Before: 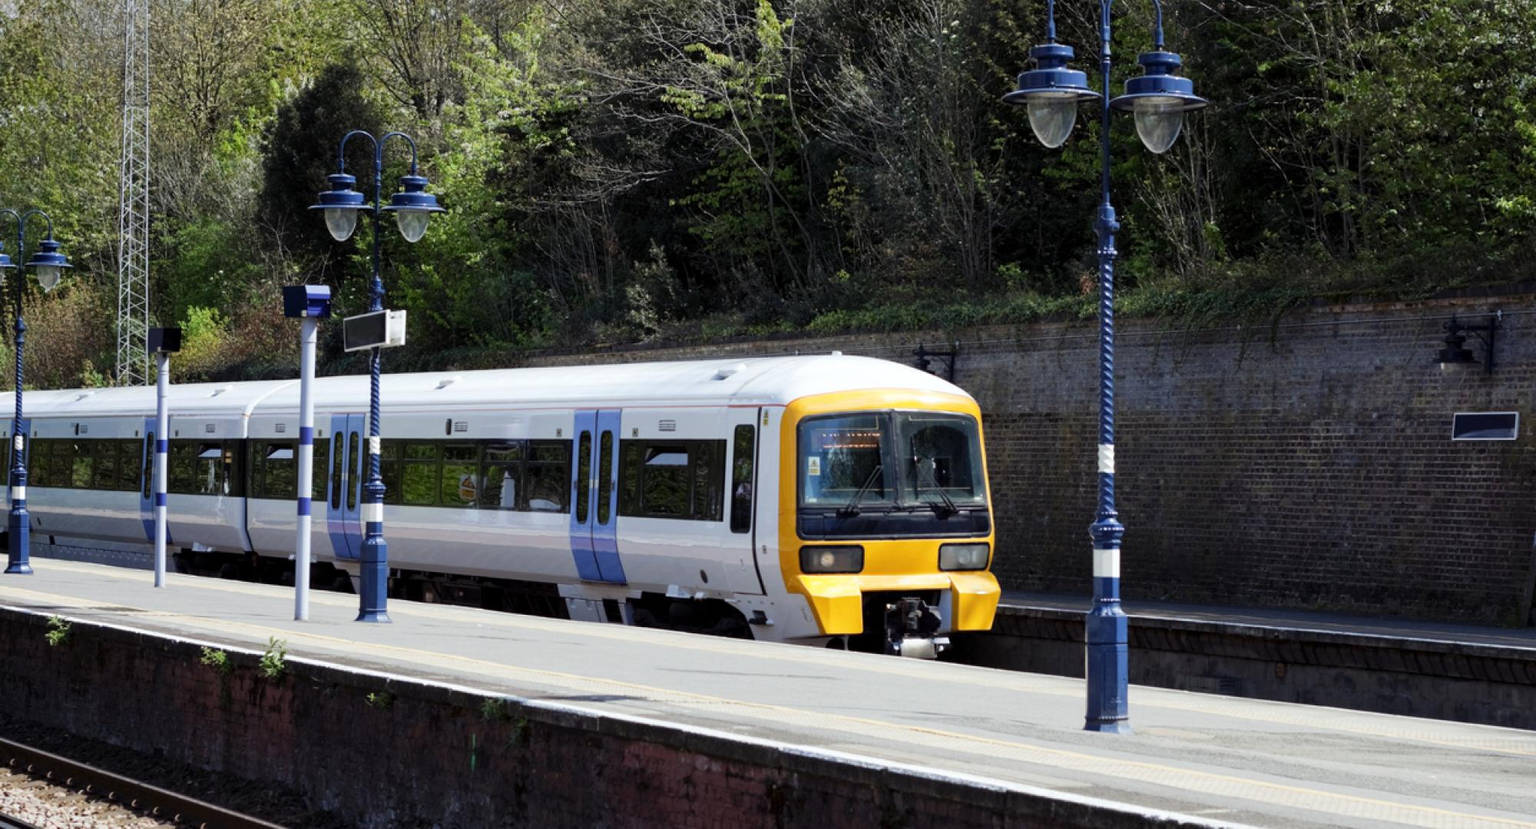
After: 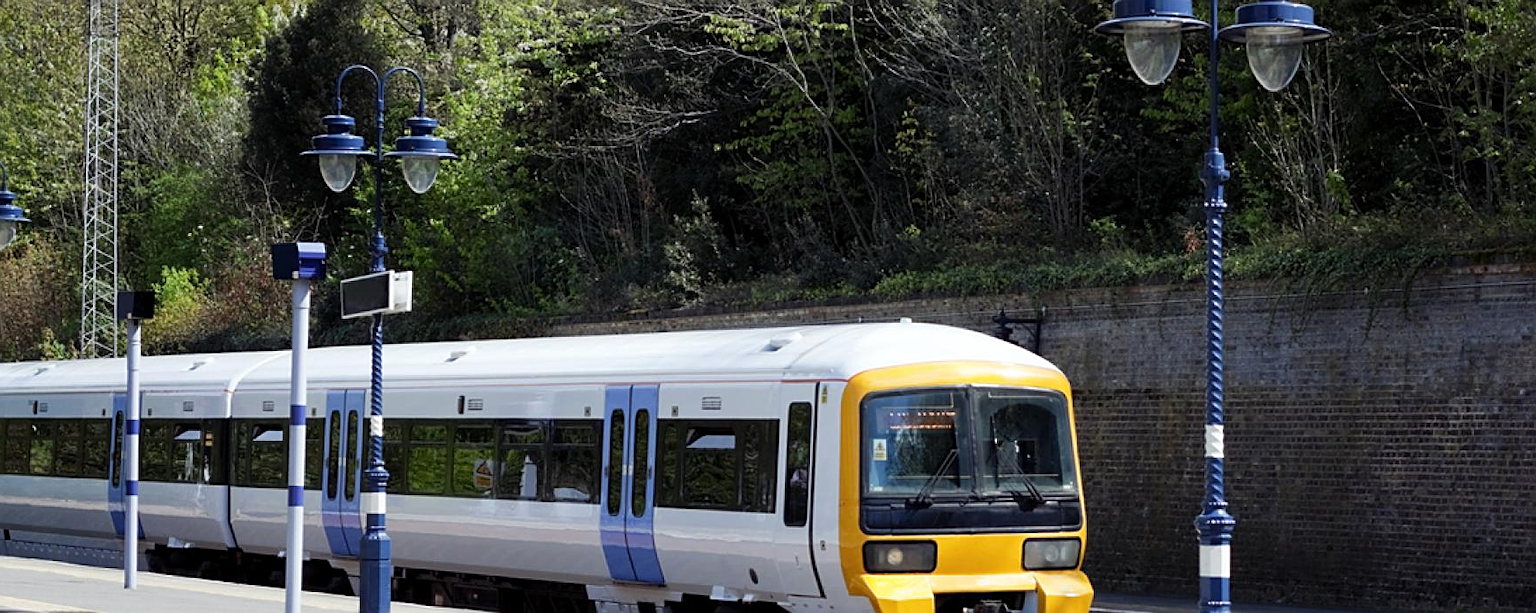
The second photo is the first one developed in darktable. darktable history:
exposure: compensate highlight preservation false
sharpen: on, module defaults
crop: left 3.015%, top 8.969%, right 9.647%, bottom 26.457%
